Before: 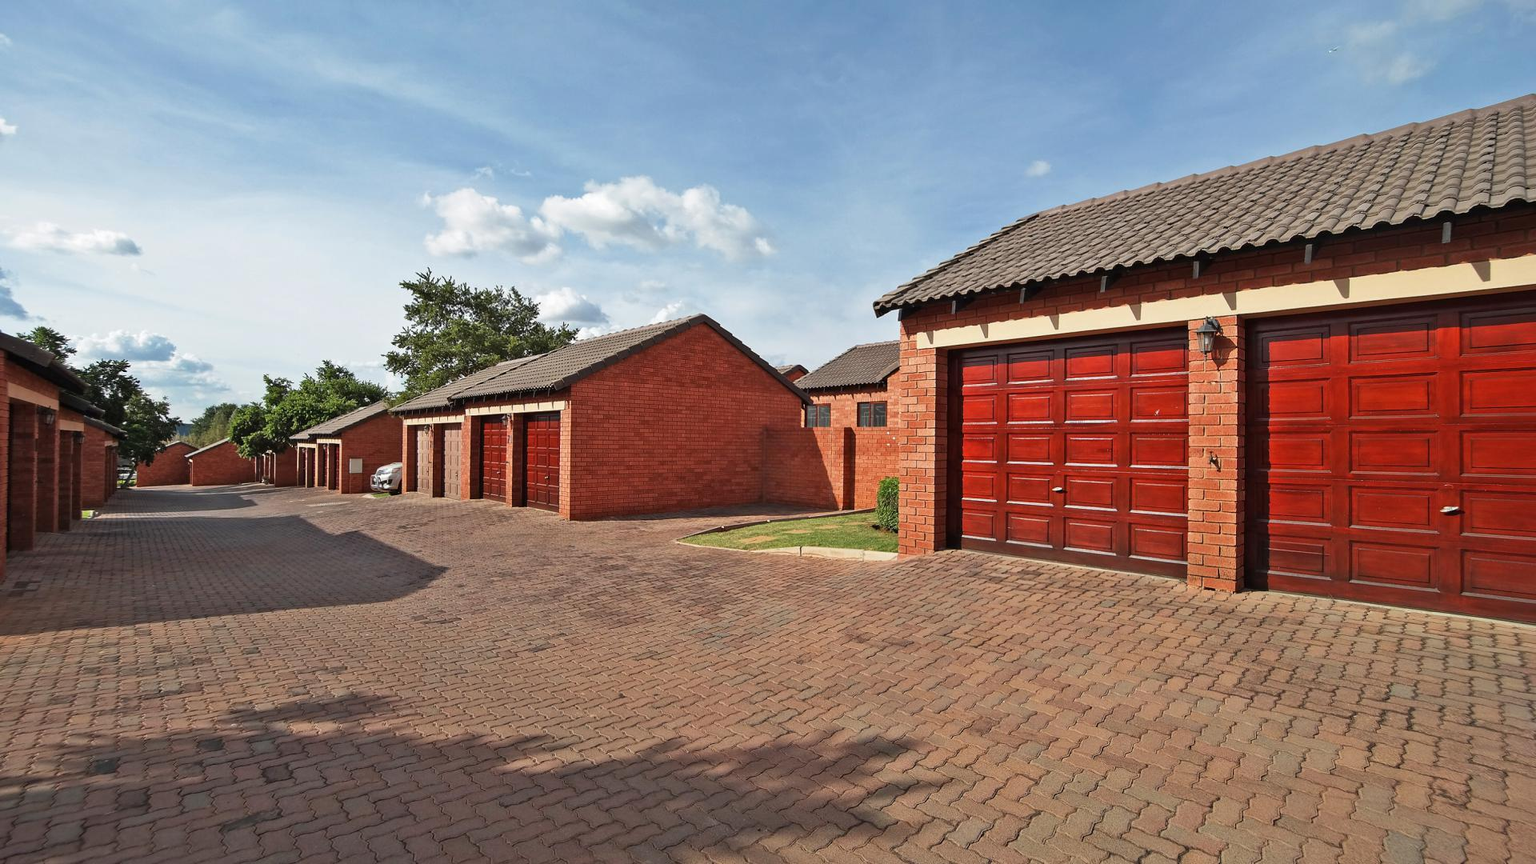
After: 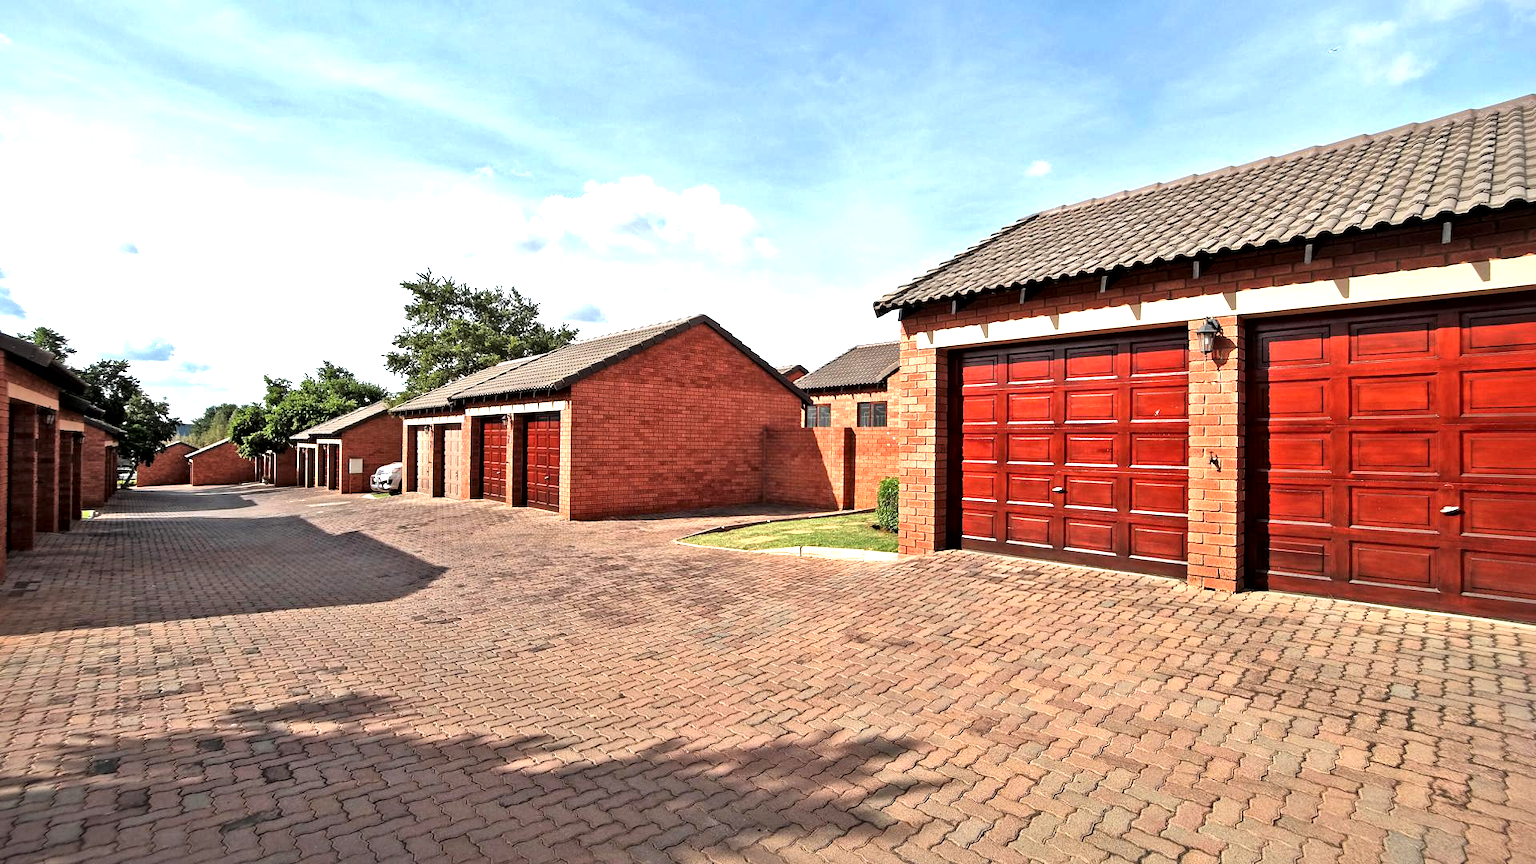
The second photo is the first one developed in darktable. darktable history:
tone equalizer: -8 EV -1.08 EV, -7 EV -0.987 EV, -6 EV -0.863 EV, -5 EV -0.618 EV, -3 EV 0.543 EV, -2 EV 0.885 EV, -1 EV 0.992 EV, +0 EV 1.07 EV
local contrast: mode bilateral grid, contrast 50, coarseness 50, detail 150%, midtone range 0.2
